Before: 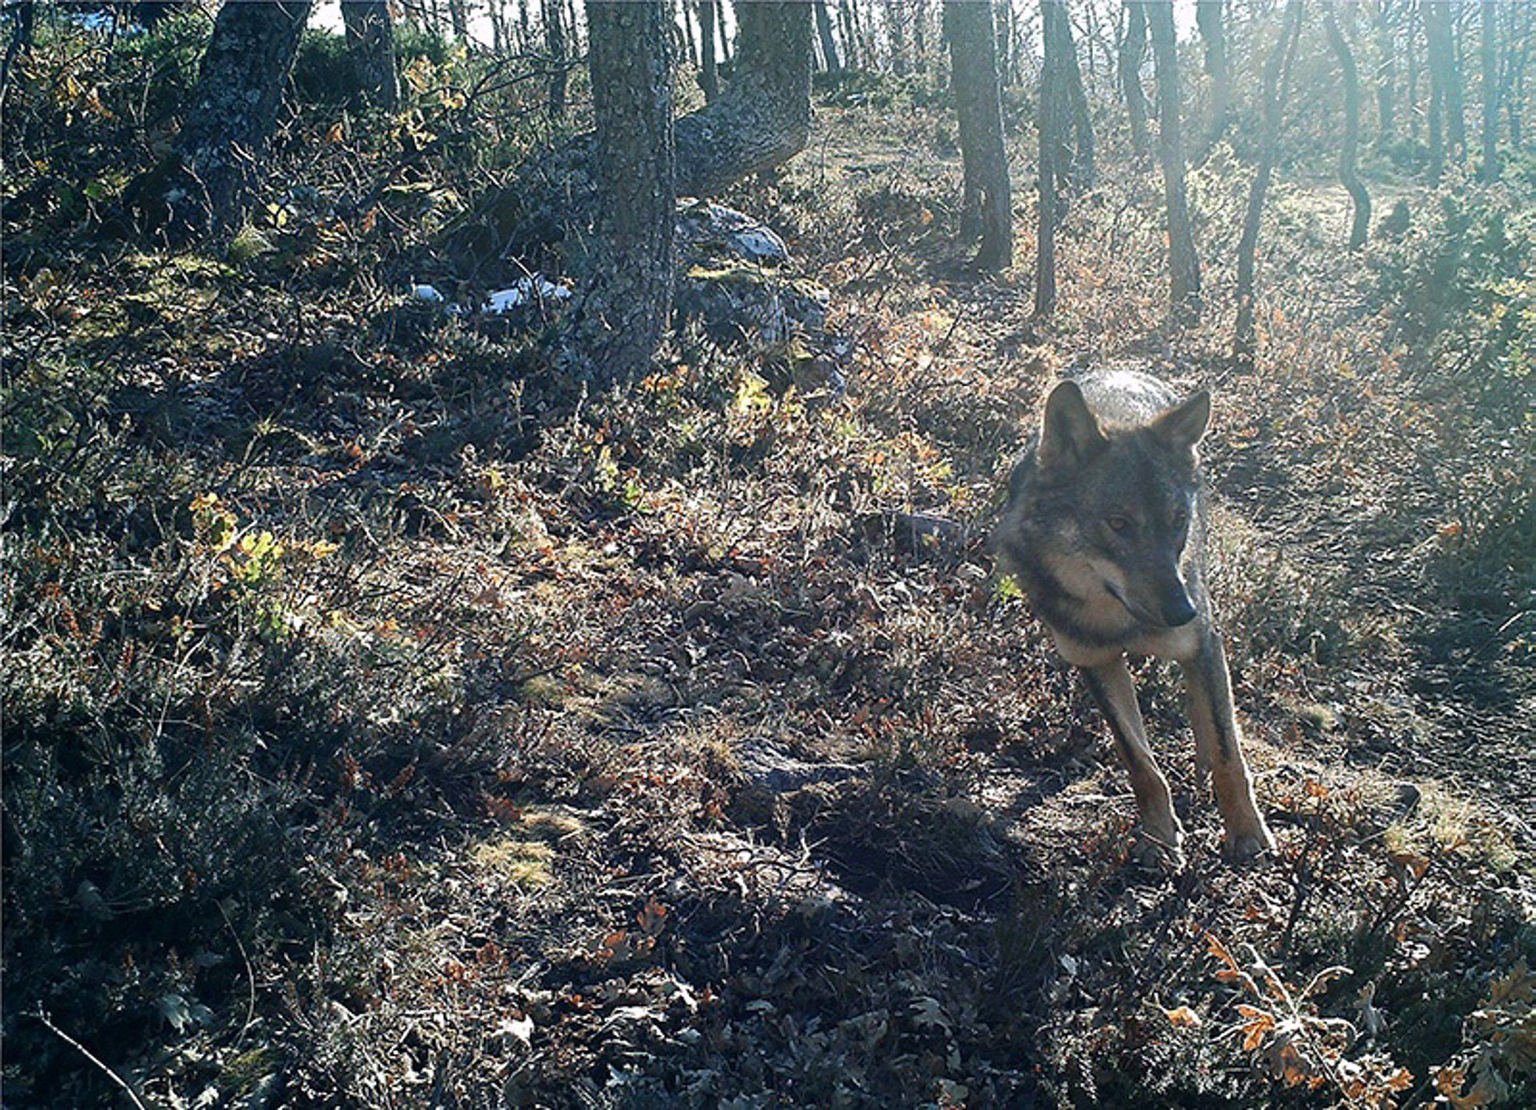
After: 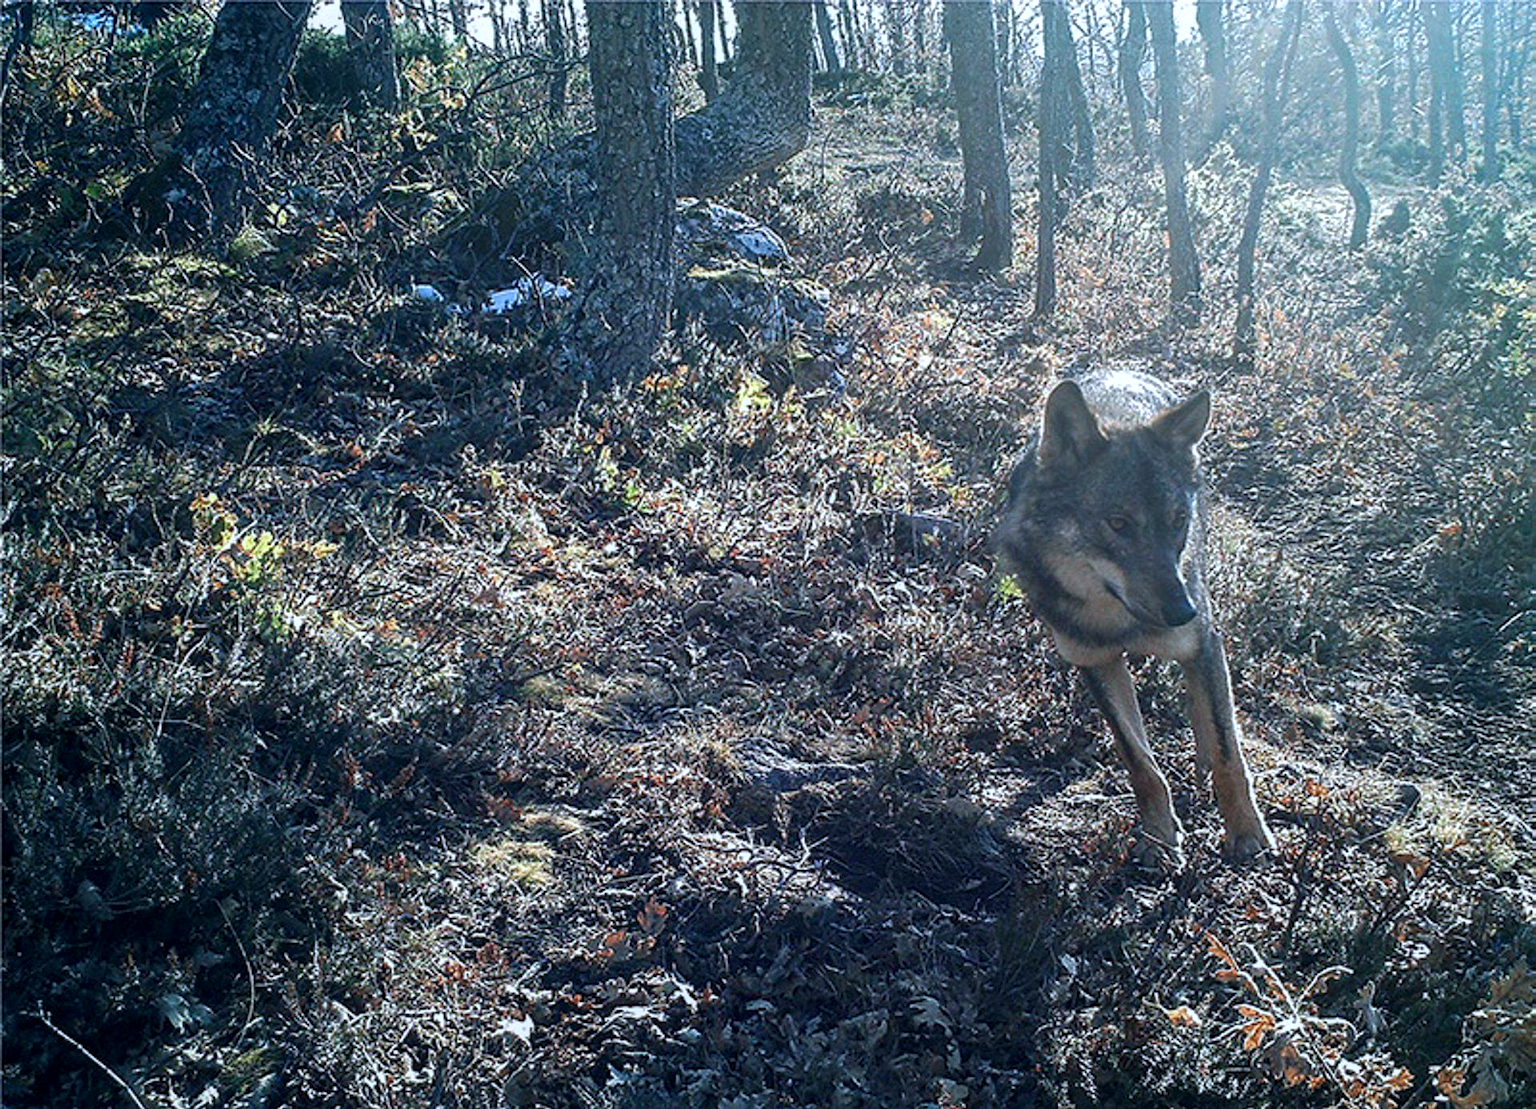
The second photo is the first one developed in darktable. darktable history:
color calibration: x 0.372, y 0.386, temperature 4283.97 K
local contrast: on, module defaults
